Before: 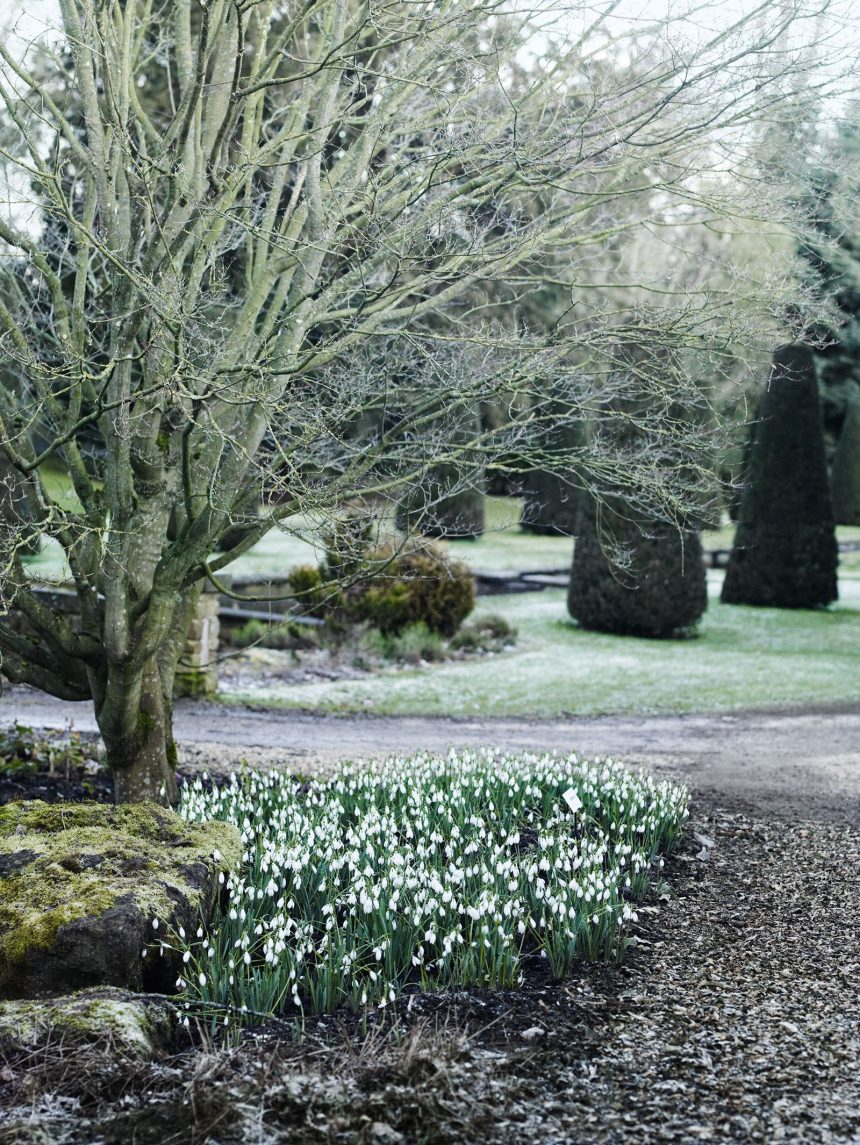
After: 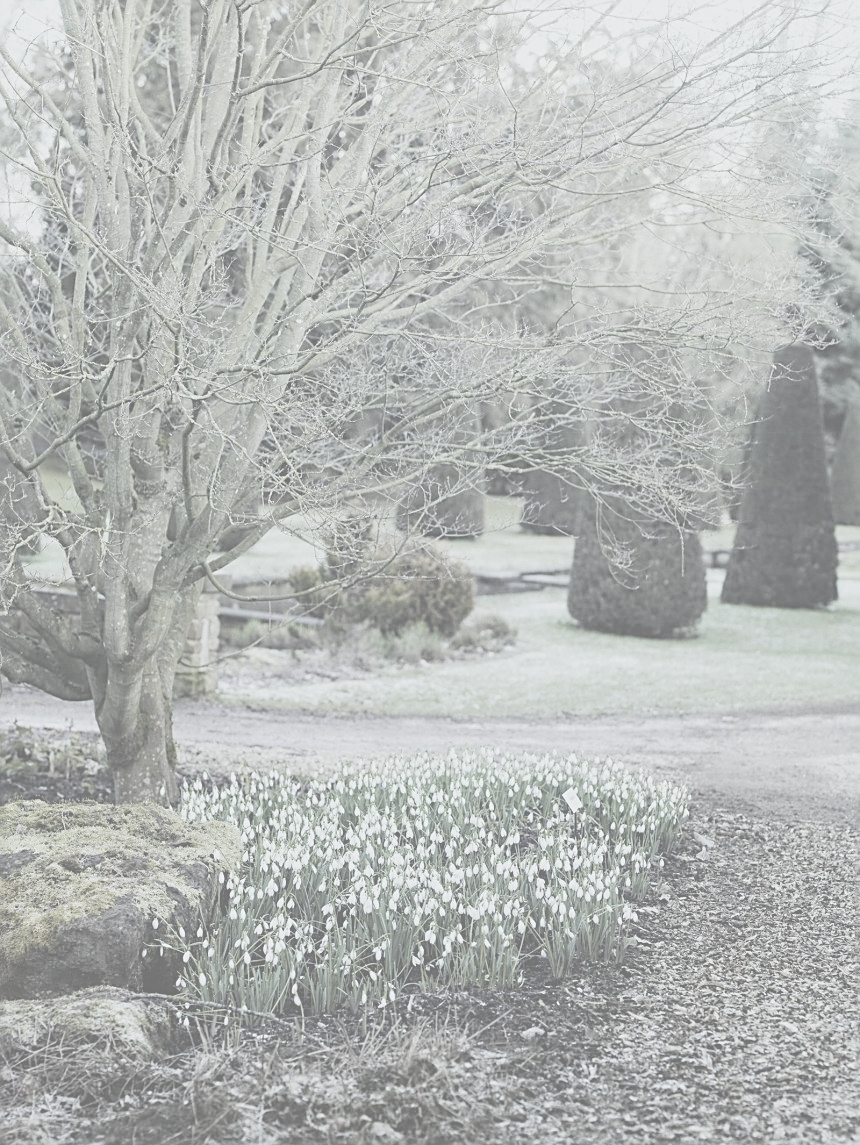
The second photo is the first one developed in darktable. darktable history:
contrast brightness saturation: contrast -0.32, brightness 0.75, saturation -0.78
white balance: red 0.978, blue 0.999
sharpen: on, module defaults
